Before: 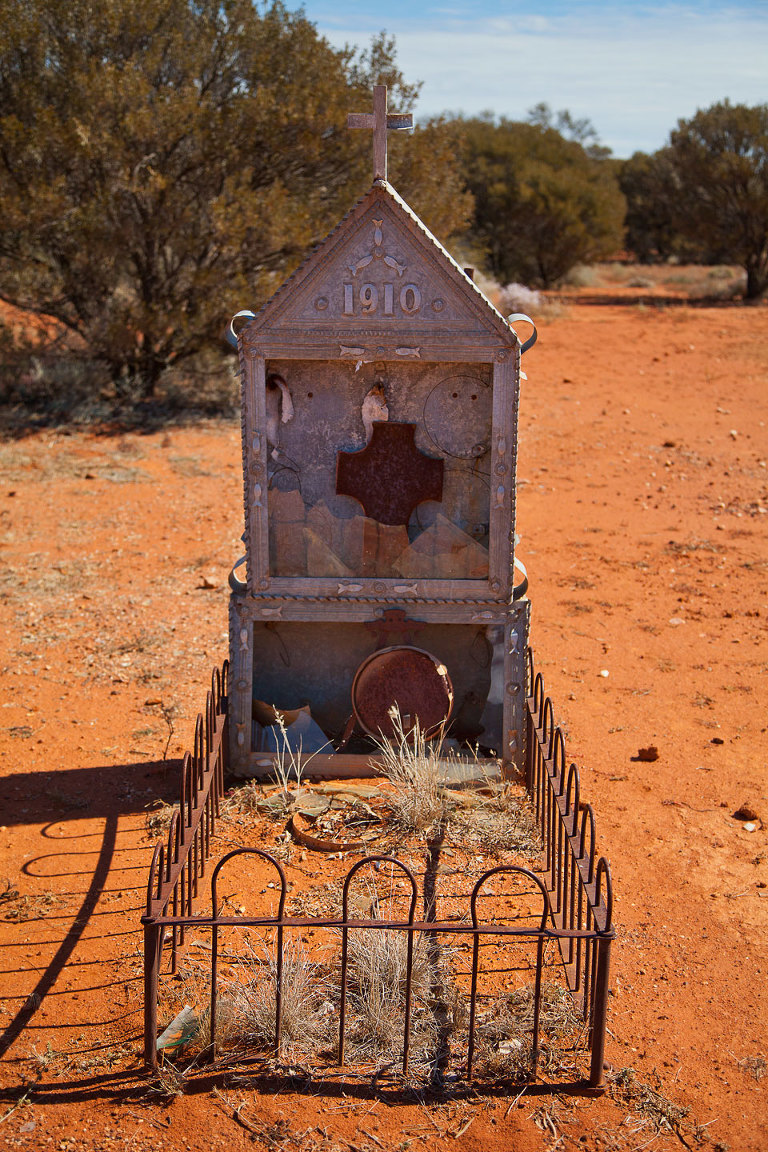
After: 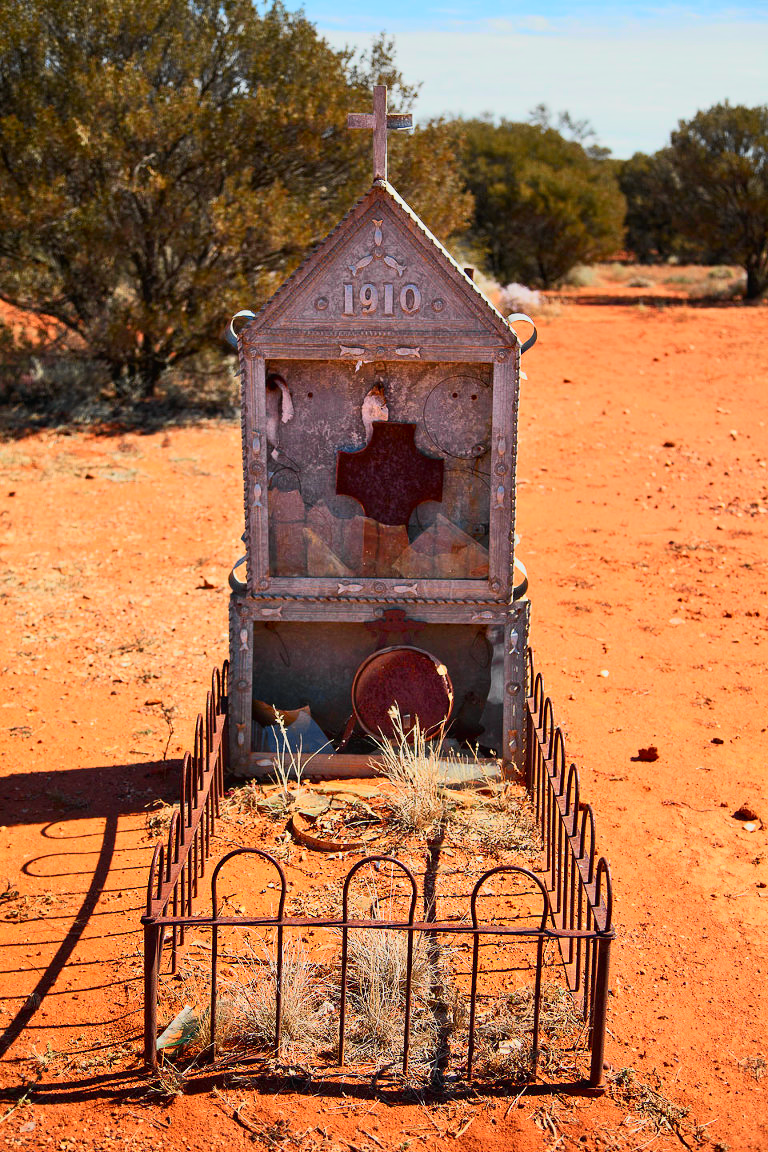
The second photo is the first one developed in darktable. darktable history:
tone curve: curves: ch0 [(0, 0.015) (0.037, 0.022) (0.131, 0.116) (0.316, 0.345) (0.49, 0.615) (0.677, 0.82) (0.813, 0.891) (1, 0.955)]; ch1 [(0, 0) (0.366, 0.367) (0.475, 0.462) (0.494, 0.496) (0.504, 0.497) (0.554, 0.571) (0.618, 0.668) (1, 1)]; ch2 [(0, 0) (0.333, 0.346) (0.375, 0.375) (0.435, 0.424) (0.476, 0.492) (0.502, 0.499) (0.525, 0.522) (0.558, 0.575) (0.614, 0.656) (1, 1)], color space Lab, independent channels, preserve colors none
